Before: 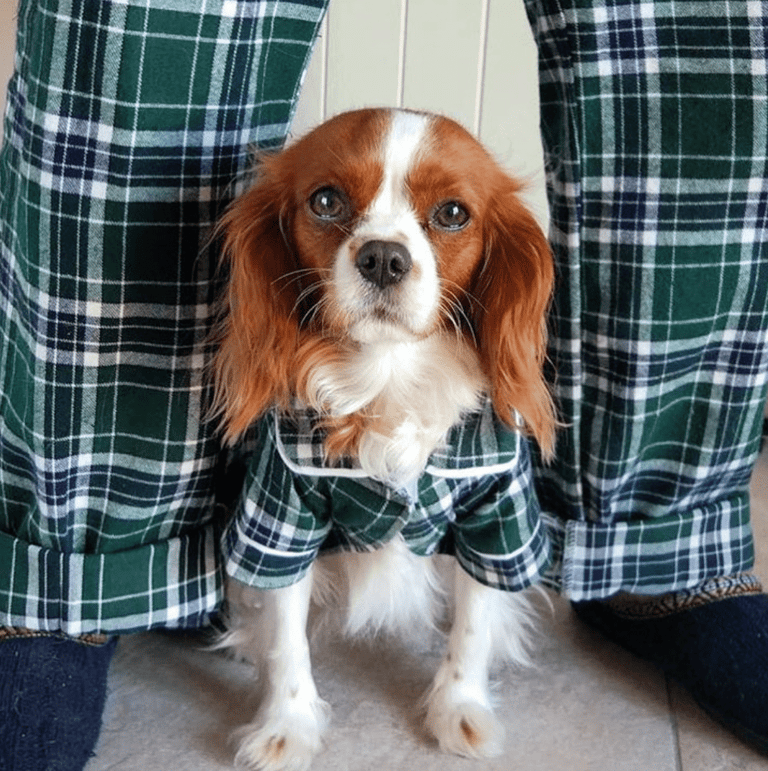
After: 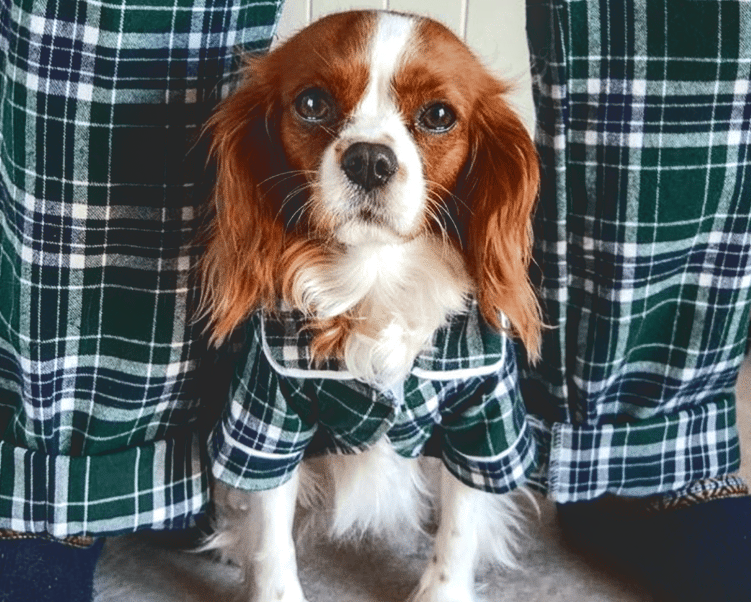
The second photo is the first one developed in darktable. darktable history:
tone curve: curves: ch0 [(0, 0) (0.003, 0.161) (0.011, 0.161) (0.025, 0.161) (0.044, 0.161) (0.069, 0.161) (0.1, 0.161) (0.136, 0.163) (0.177, 0.179) (0.224, 0.207) (0.277, 0.243) (0.335, 0.292) (0.399, 0.361) (0.468, 0.452) (0.543, 0.547) (0.623, 0.638) (0.709, 0.731) (0.801, 0.826) (0.898, 0.911) (1, 1)], color space Lab, independent channels, preserve colors none
crop and rotate: left 1.927%, top 12.821%, right 0.183%, bottom 9.037%
local contrast: detail 130%
